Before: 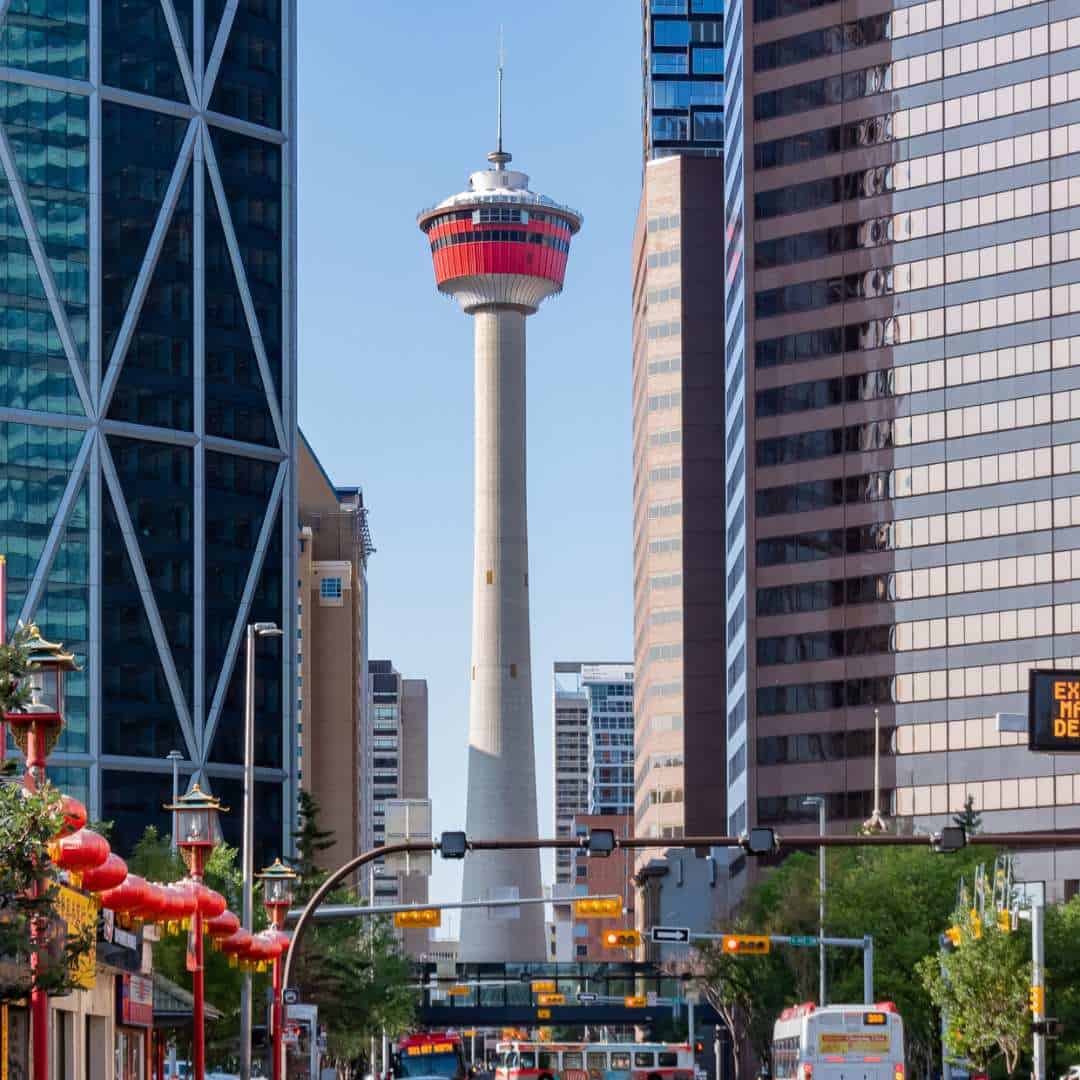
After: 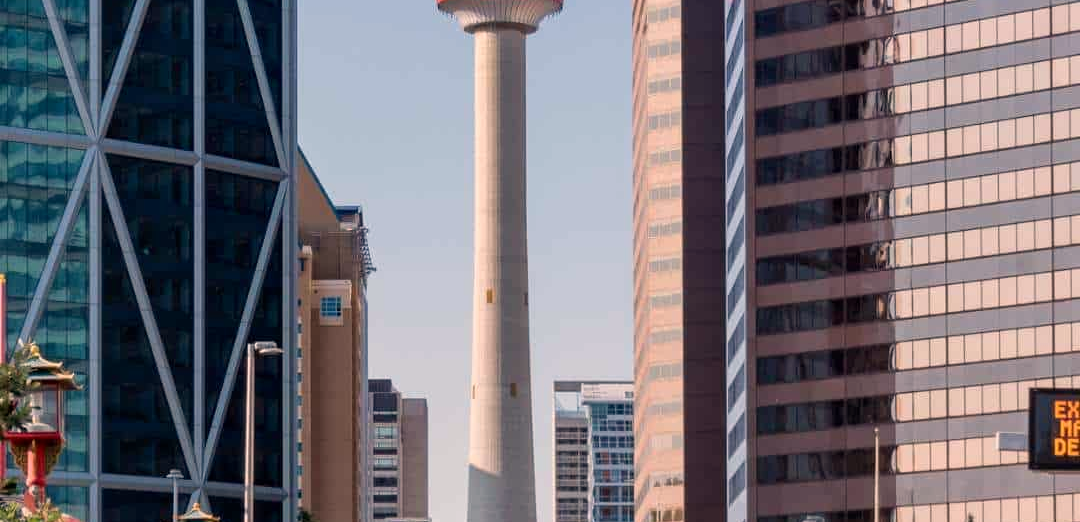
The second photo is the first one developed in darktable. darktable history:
white balance: red 1.127, blue 0.943
exposure: black level correction 0.001, exposure -0.2 EV, compensate highlight preservation false
crop and rotate: top 26.056%, bottom 25.543%
